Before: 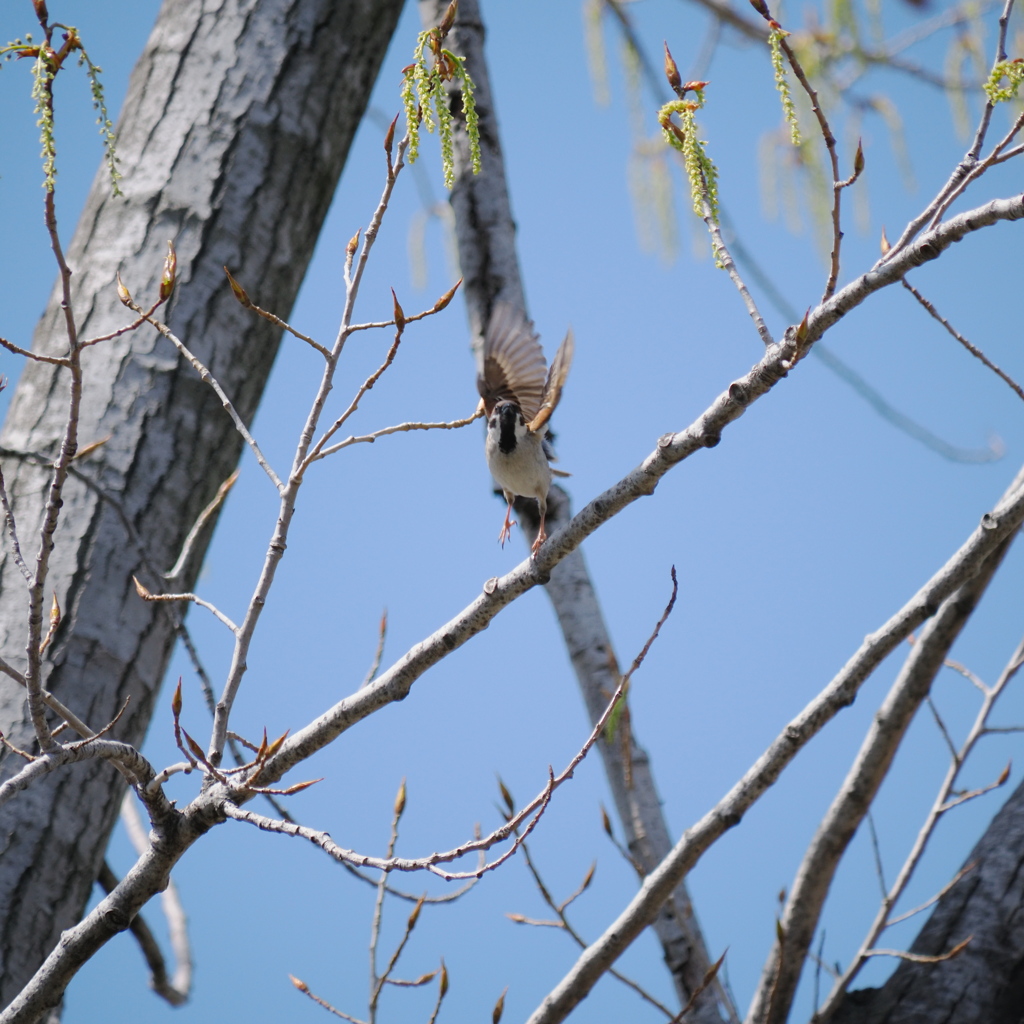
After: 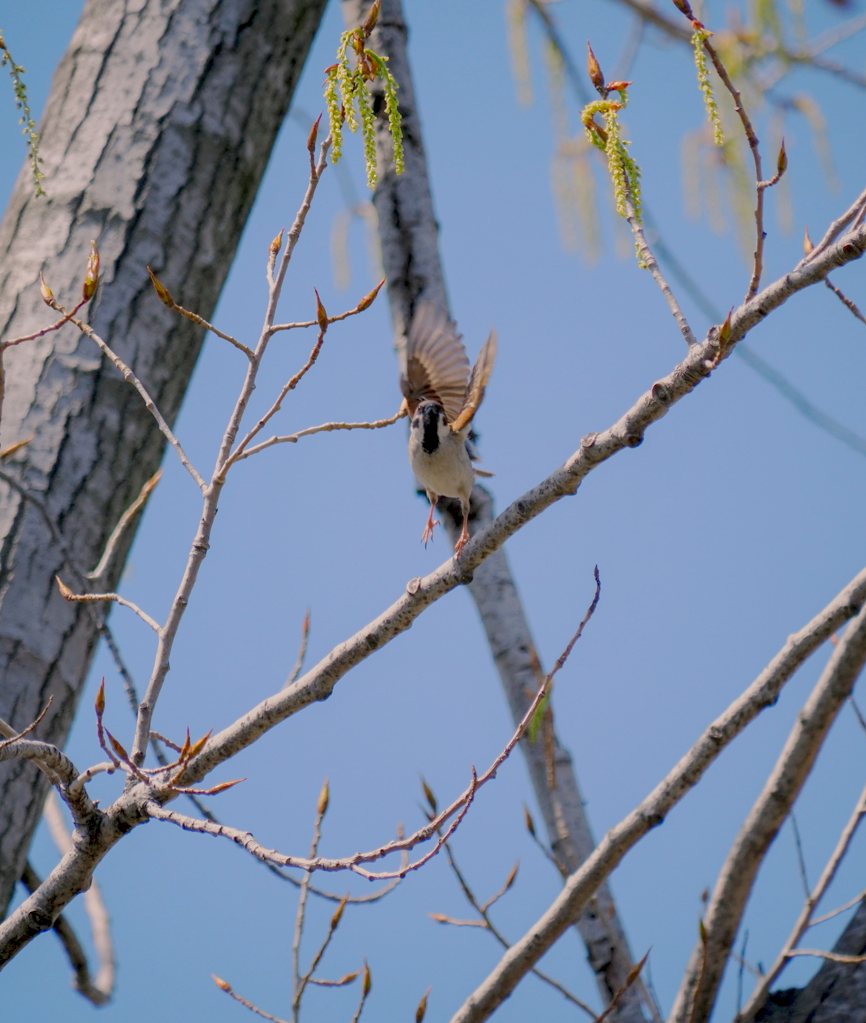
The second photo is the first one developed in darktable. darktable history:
crop: left 7.557%, right 7.829%
local contrast: on, module defaults
color balance rgb: highlights gain › chroma 3.065%, highlights gain › hue 54.36°, linear chroma grading › global chroma 15.019%, perceptual saturation grading › global saturation 0.134%, contrast -29.866%
exposure: black level correction 0.008, exposure 0.101 EV, compensate highlight preservation false
